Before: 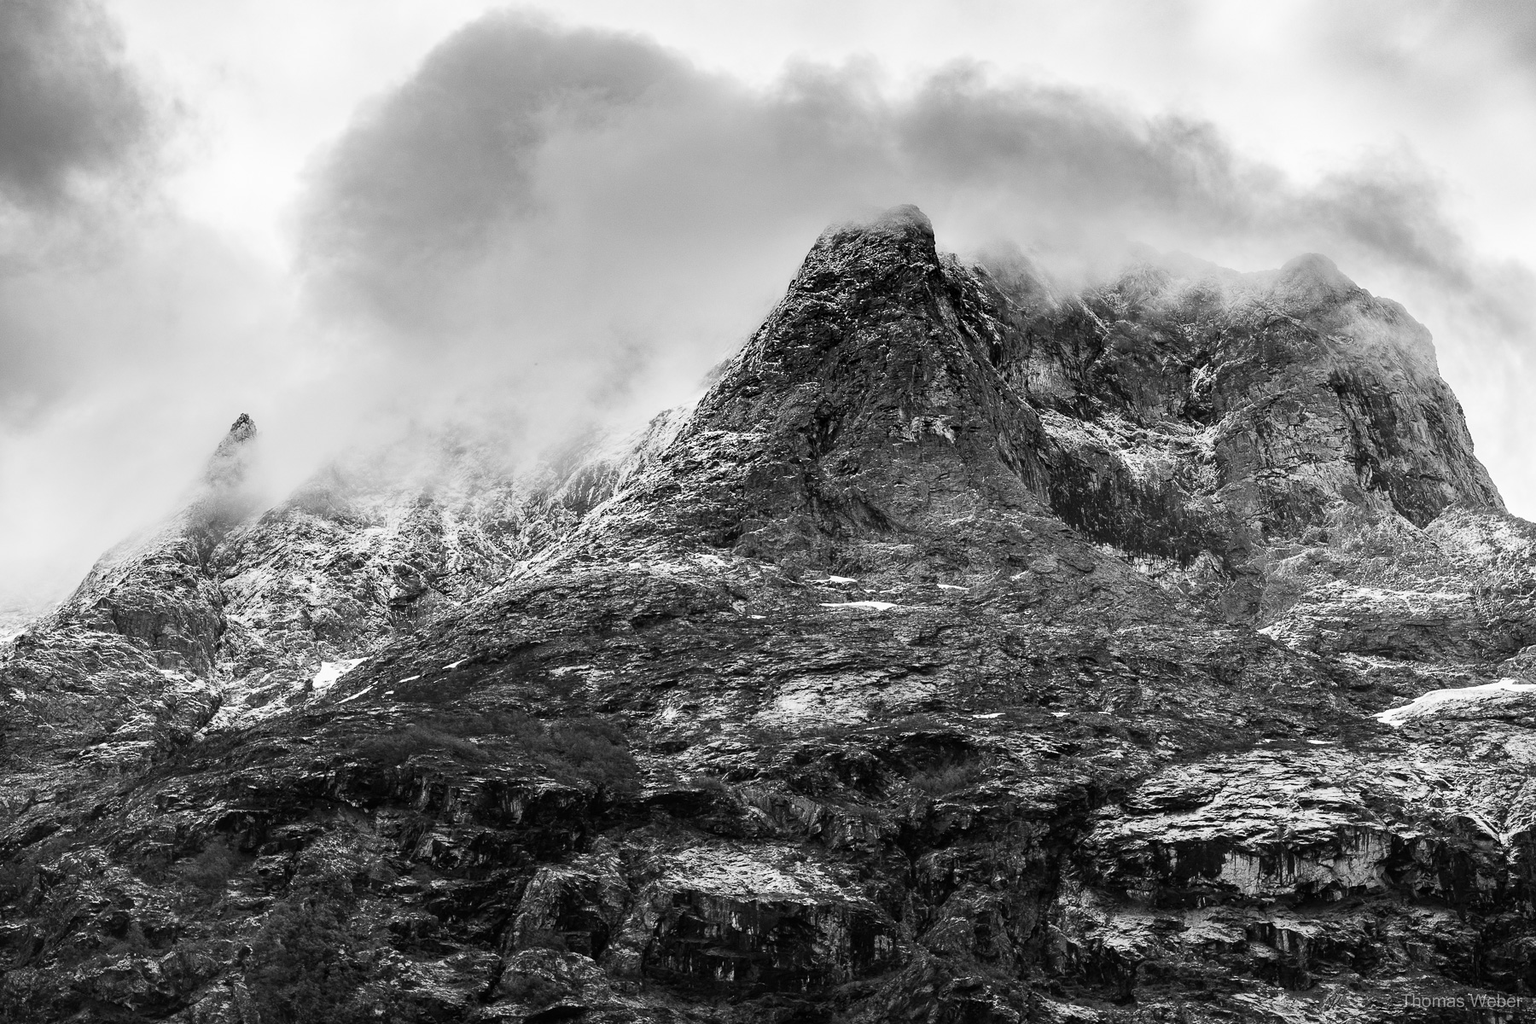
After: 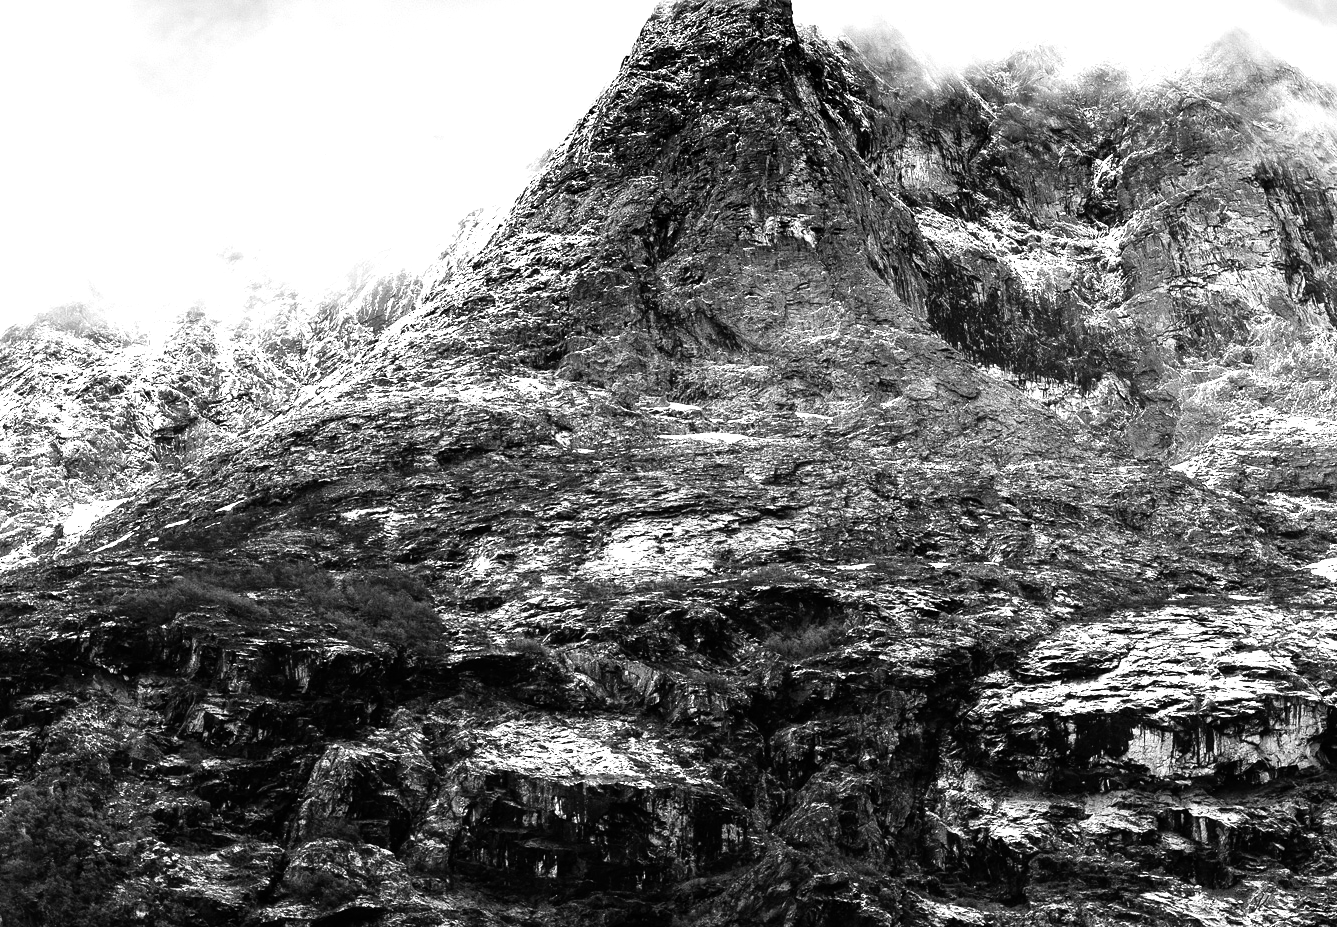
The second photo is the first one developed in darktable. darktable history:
crop: left 16.883%, top 22.748%, right 8.797%
tone equalizer: -8 EV -1.06 EV, -7 EV -1.02 EV, -6 EV -0.897 EV, -5 EV -0.606 EV, -3 EV 0.547 EV, -2 EV 0.869 EV, -1 EV 1.01 EV, +0 EV 1.08 EV
